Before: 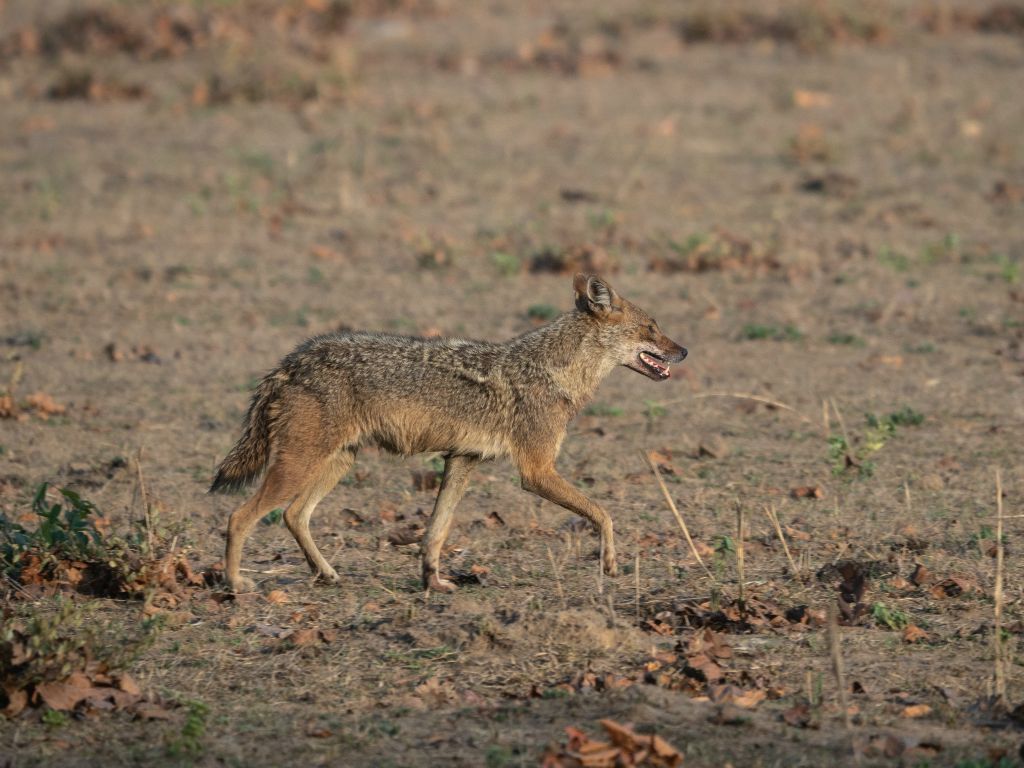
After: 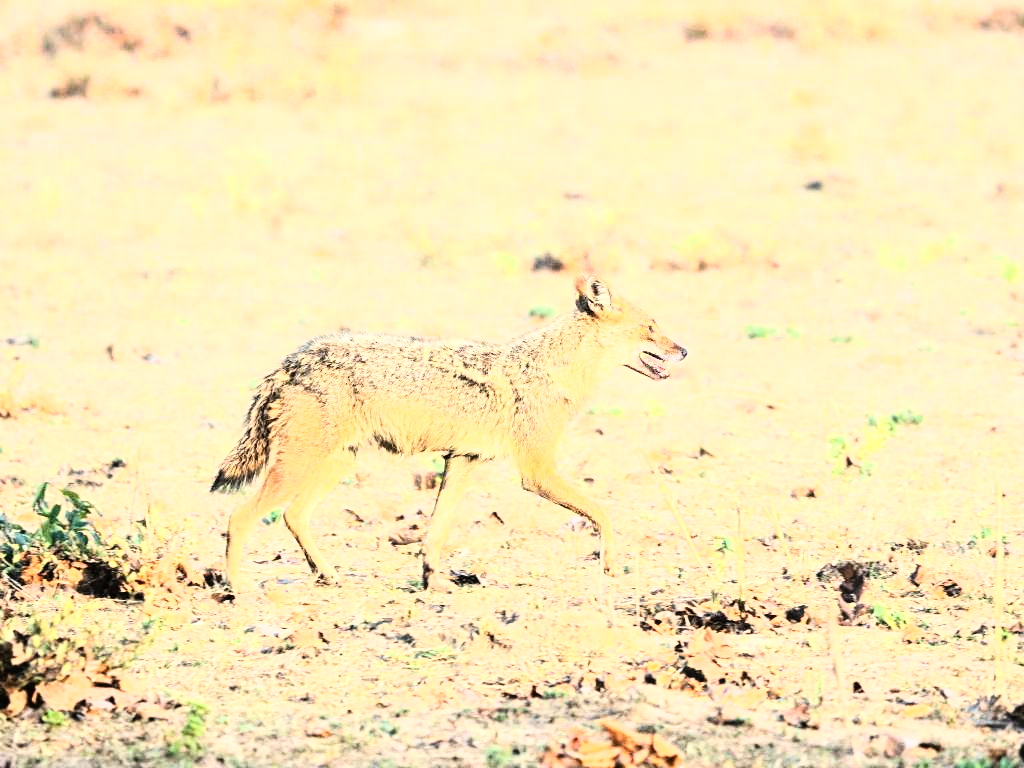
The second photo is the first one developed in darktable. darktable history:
contrast brightness saturation: contrast 0.2, brightness 0.16, saturation 0.22
local contrast: highlights 100%, shadows 100%, detail 120%, midtone range 0.2
rgb curve: curves: ch0 [(0, 0) (0.21, 0.15) (0.24, 0.21) (0.5, 0.75) (0.75, 0.96) (0.89, 0.99) (1, 1)]; ch1 [(0, 0.02) (0.21, 0.13) (0.25, 0.2) (0.5, 0.67) (0.75, 0.9) (0.89, 0.97) (1, 1)]; ch2 [(0, 0.02) (0.21, 0.13) (0.25, 0.2) (0.5, 0.67) (0.75, 0.9) (0.89, 0.97) (1, 1)], compensate middle gray true
exposure: black level correction 0, exposure 1.388 EV, compensate exposure bias true, compensate highlight preservation false
